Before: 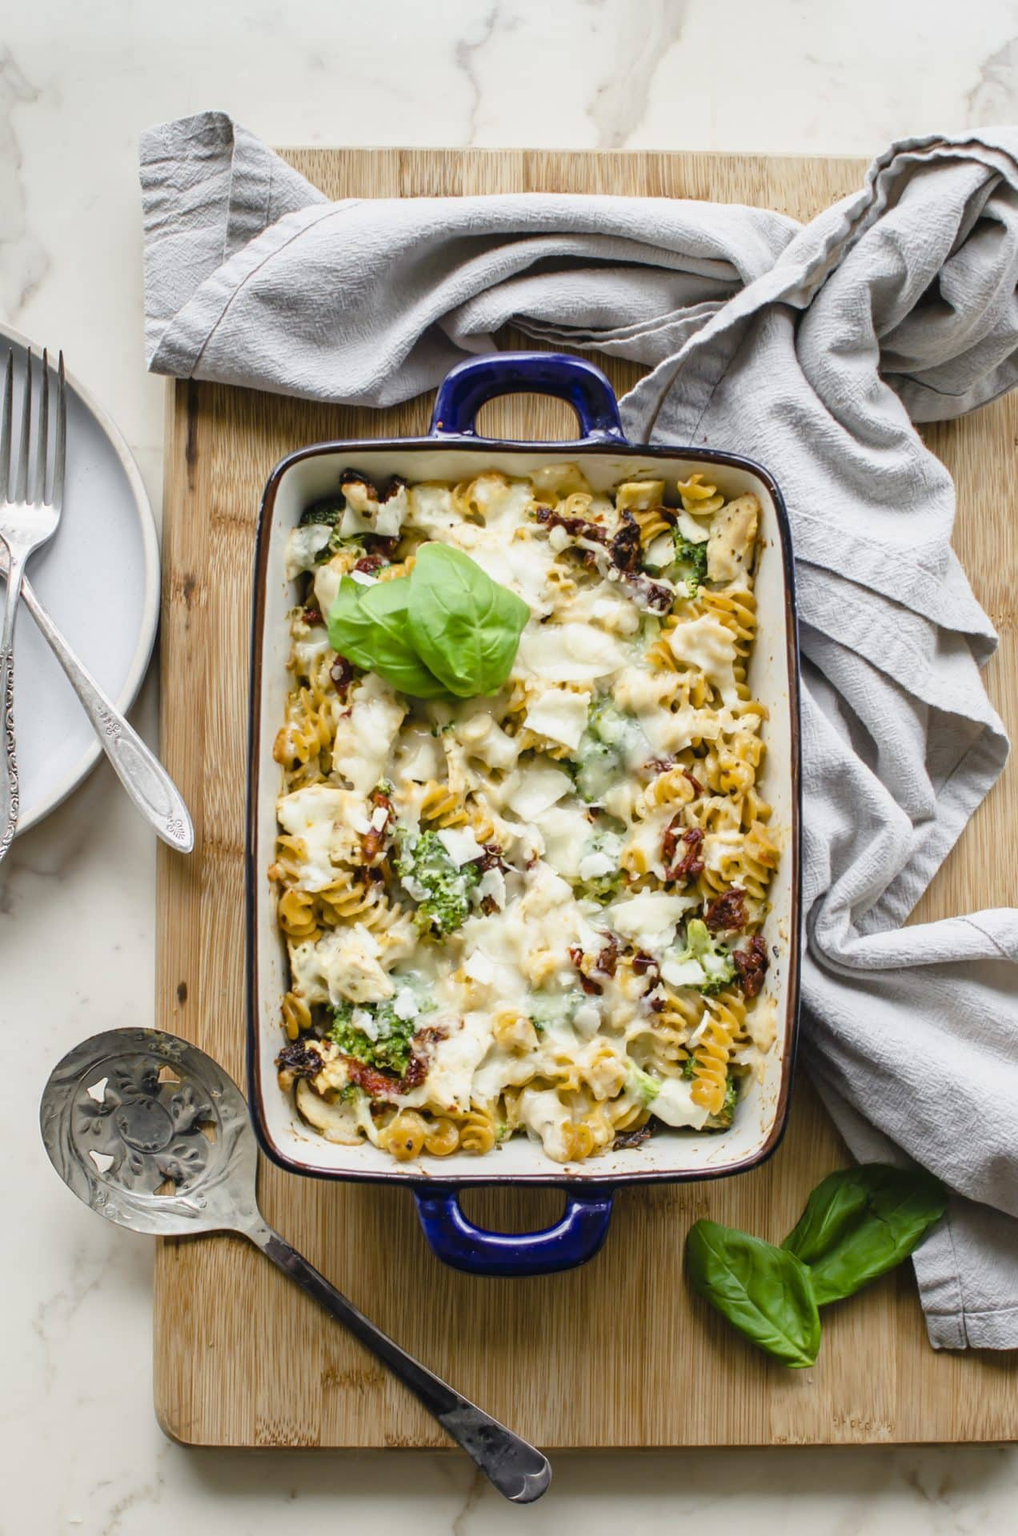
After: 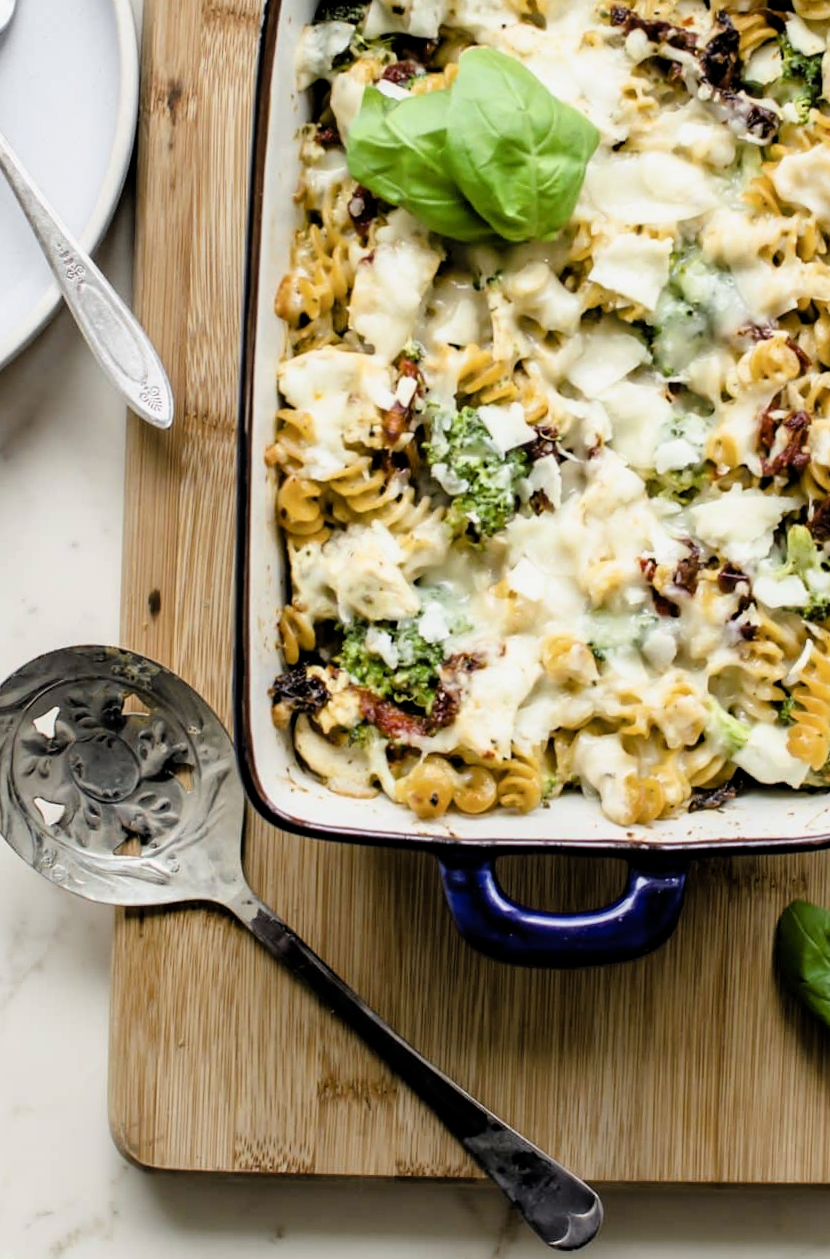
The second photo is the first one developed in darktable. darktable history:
crop and rotate: angle -1.25°, left 3.885%, top 32.229%, right 28.666%
filmic rgb: black relative exposure -6.33 EV, white relative exposure 2.79 EV, target black luminance 0%, hardness 4.56, latitude 67.6%, contrast 1.294, shadows ↔ highlights balance -3.15%
